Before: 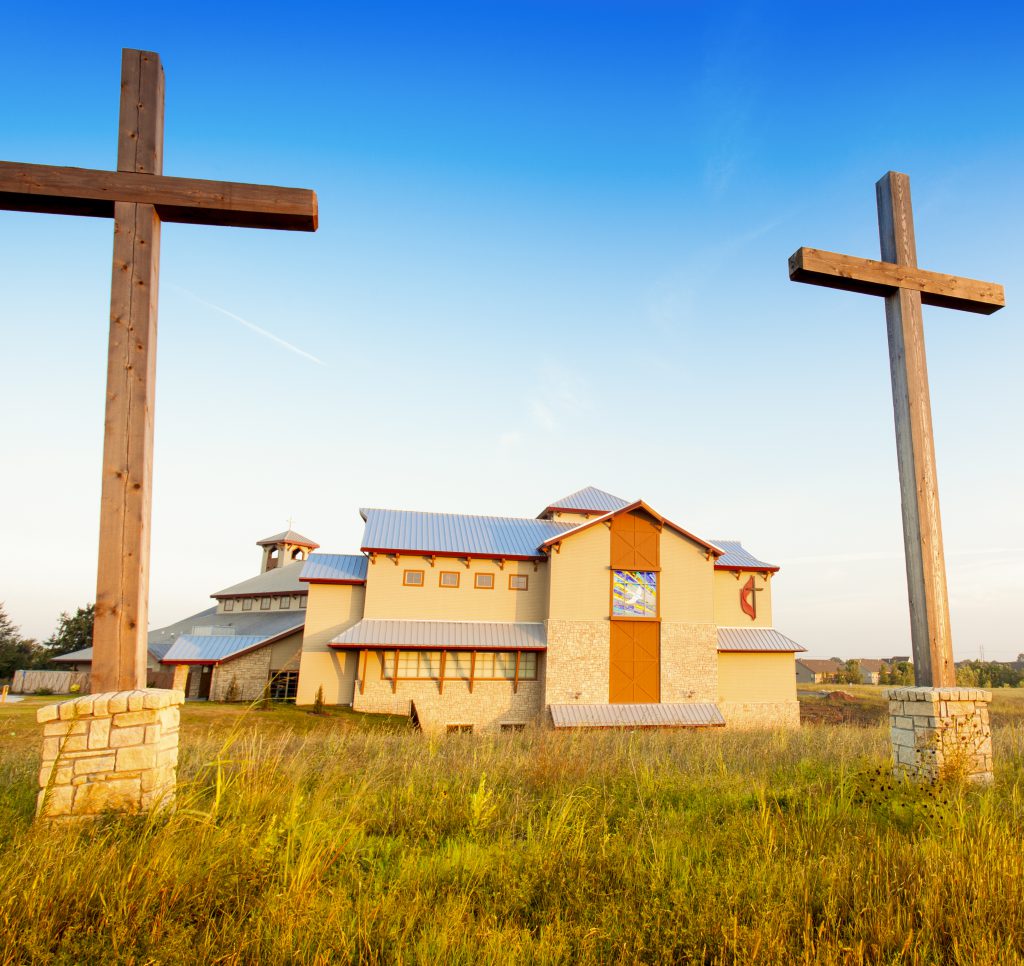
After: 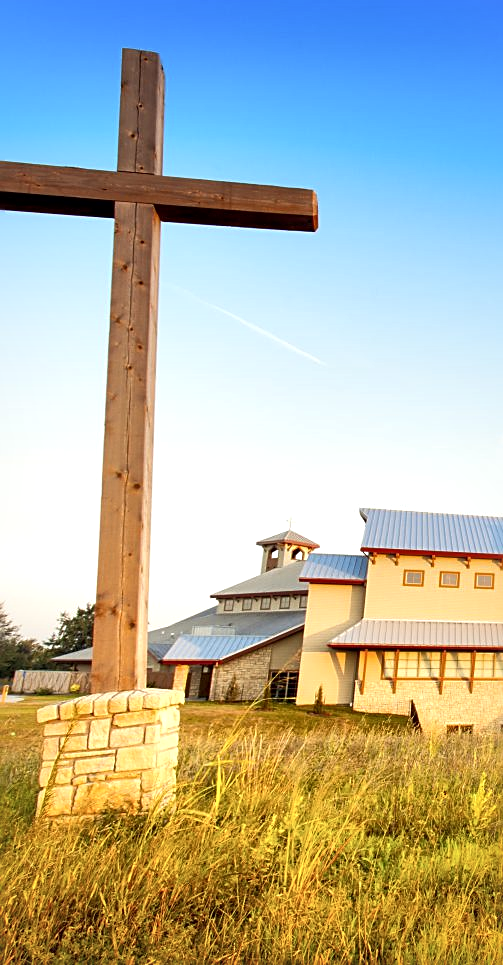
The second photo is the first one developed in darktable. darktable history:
contrast brightness saturation: brightness 0.15
sharpen: on, module defaults
local contrast: mode bilateral grid, contrast 70, coarseness 75, detail 180%, midtone range 0.2
crop and rotate: left 0%, top 0%, right 50.845%
